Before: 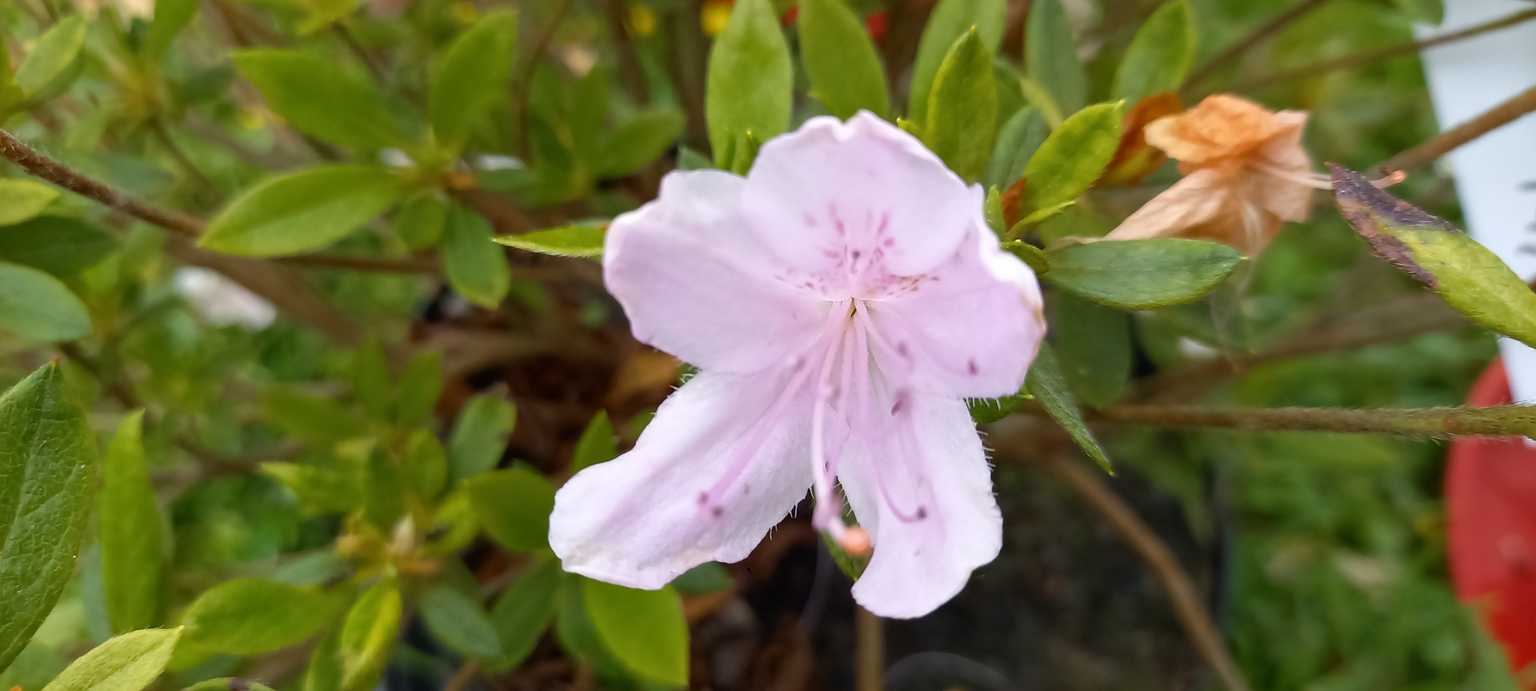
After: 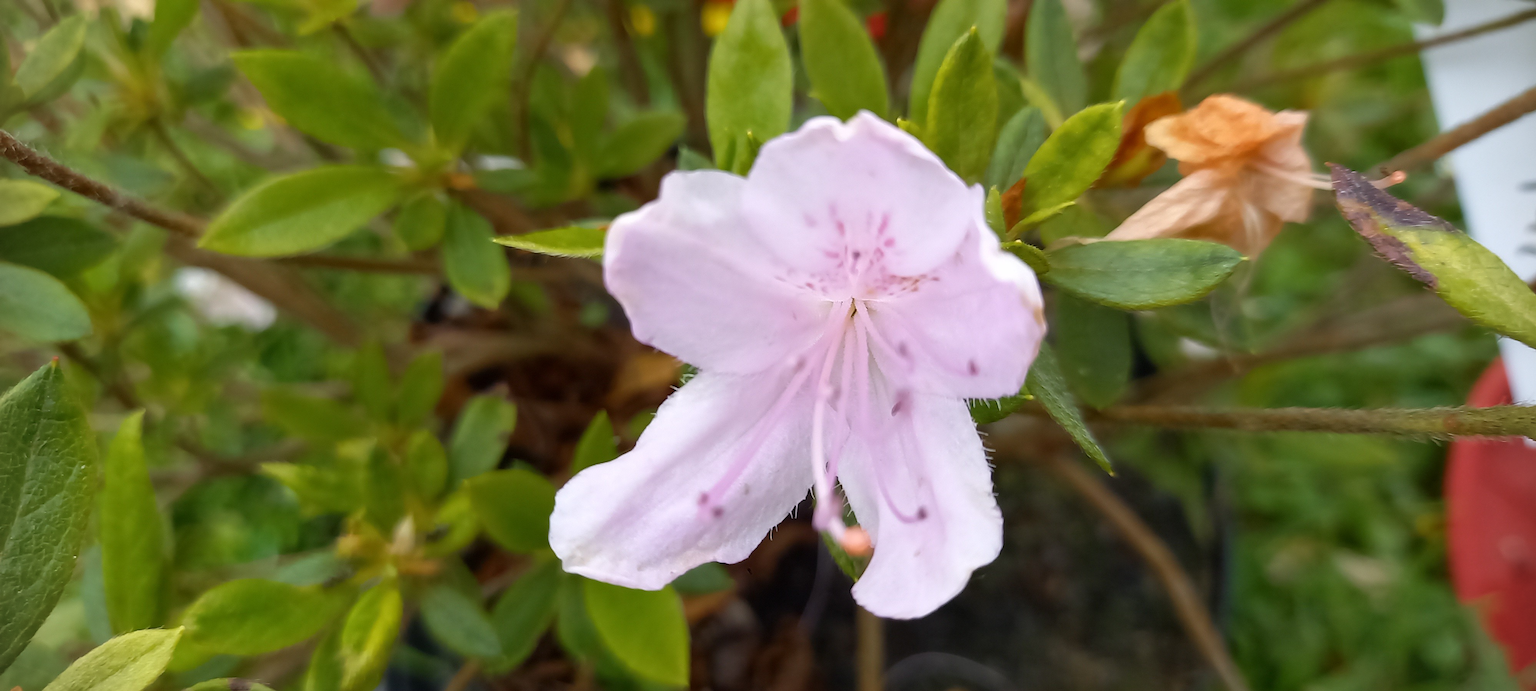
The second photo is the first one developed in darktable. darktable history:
vignetting: fall-off start 91.24%, brightness -0.623, saturation -0.683
